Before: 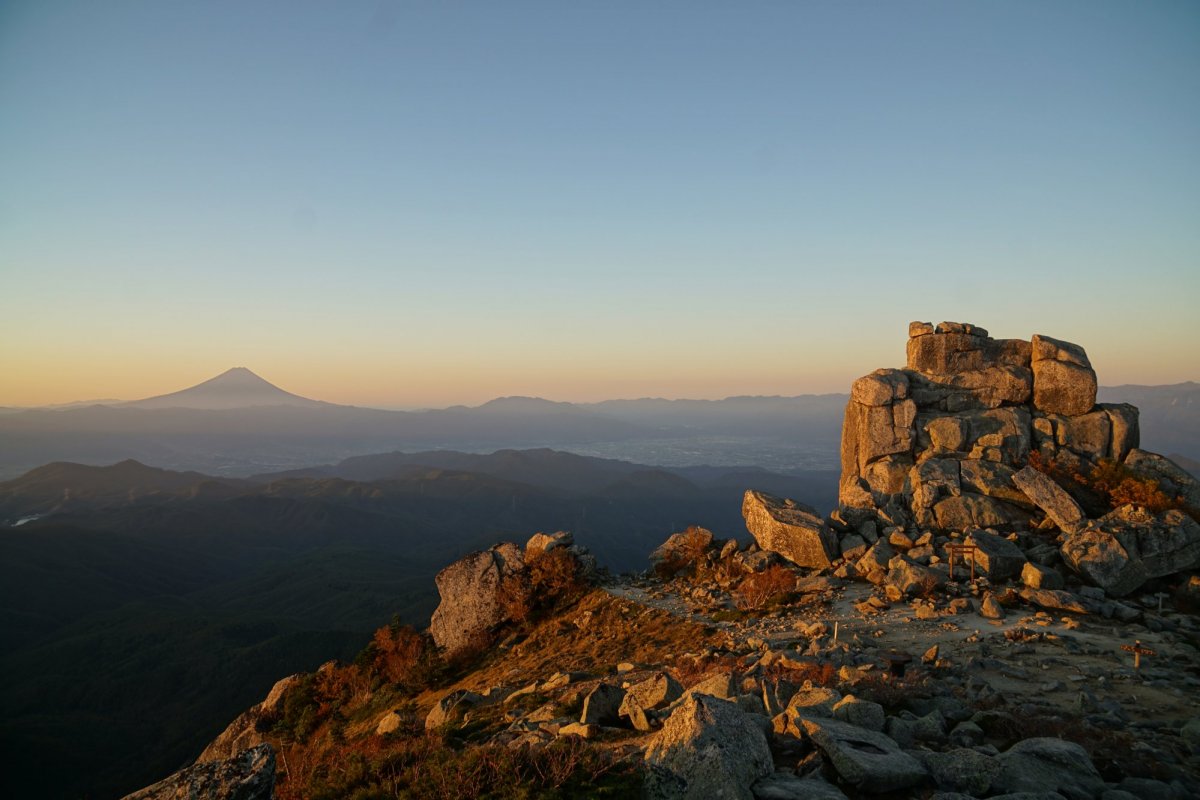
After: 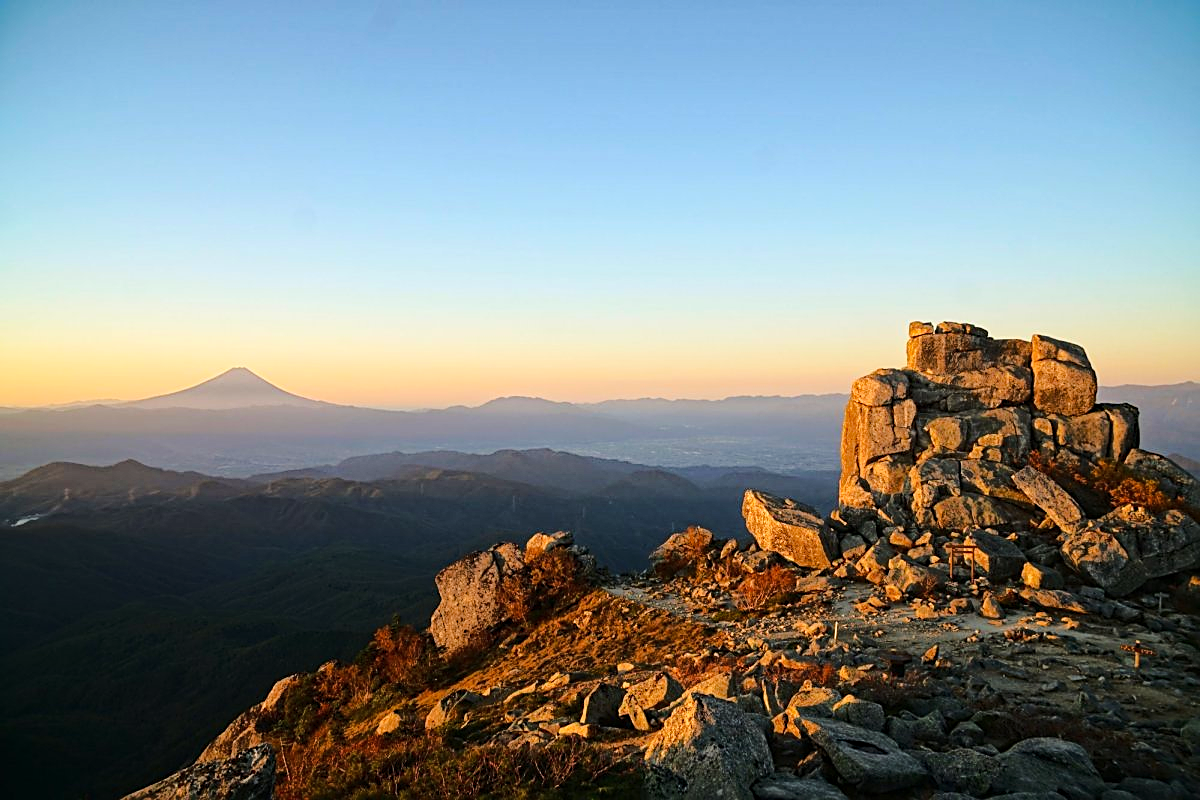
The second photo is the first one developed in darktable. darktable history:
tone curve: curves: ch0 [(0, 0) (0.168, 0.142) (0.359, 0.44) (0.469, 0.544) (0.634, 0.722) (0.858, 0.903) (1, 0.968)]; ch1 [(0, 0) (0.437, 0.453) (0.472, 0.47) (0.502, 0.502) (0.54, 0.534) (0.57, 0.592) (0.618, 0.66) (0.699, 0.749) (0.859, 0.919) (1, 1)]; ch2 [(0, 0) (0.33, 0.301) (0.421, 0.443) (0.476, 0.498) (0.505, 0.503) (0.547, 0.557) (0.586, 0.634) (0.608, 0.676) (1, 1)], color space Lab, linked channels, preserve colors none
haze removal: strength 0.278, distance 0.255, compatibility mode true, adaptive false
sharpen: on, module defaults
levels: levels [0, 0.435, 0.917]
